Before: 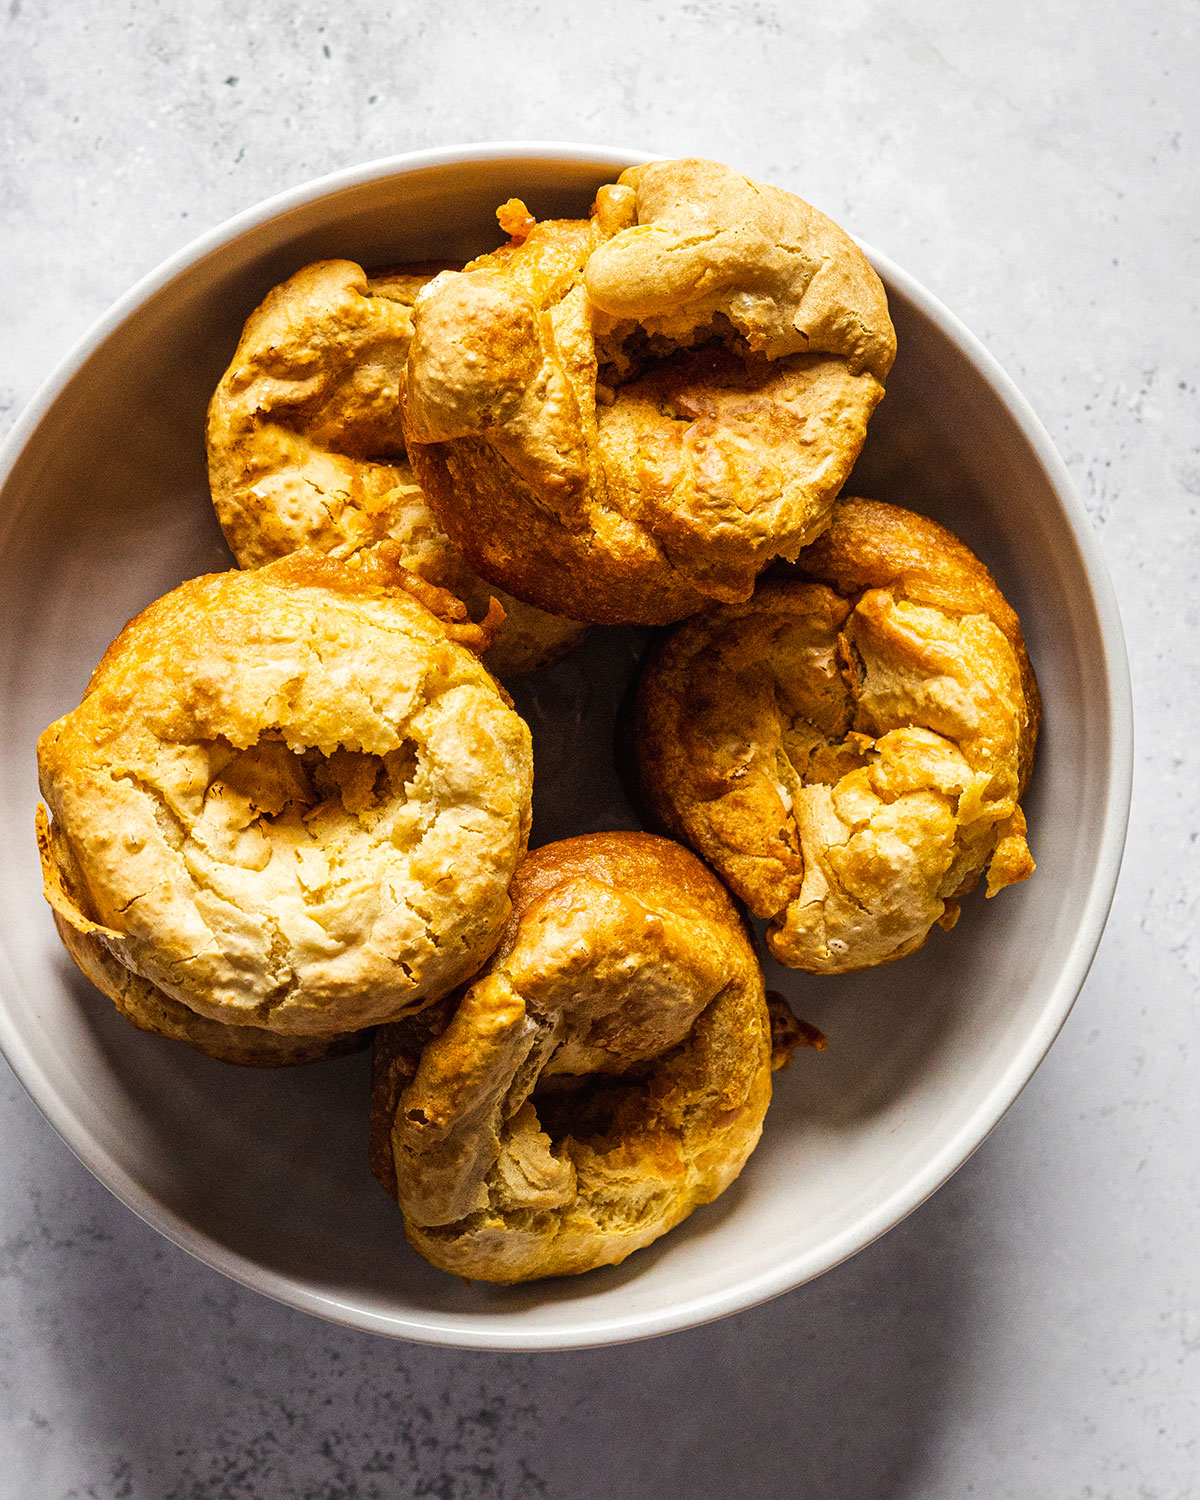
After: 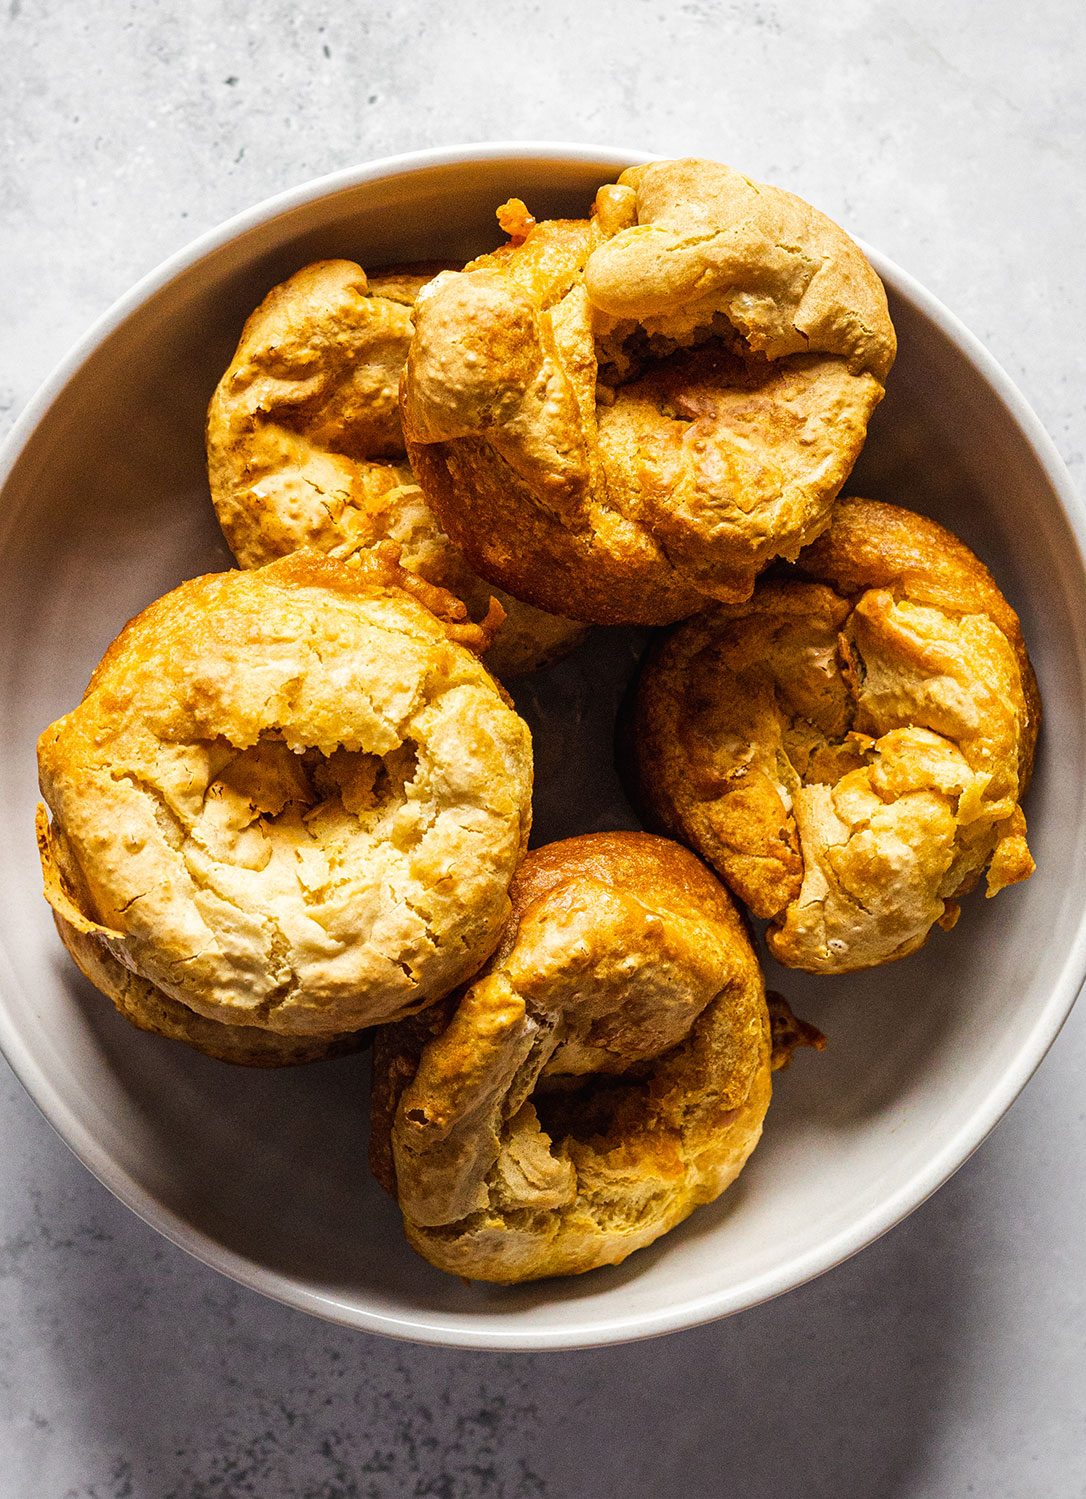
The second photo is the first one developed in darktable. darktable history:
crop: right 9.496%, bottom 0.045%
